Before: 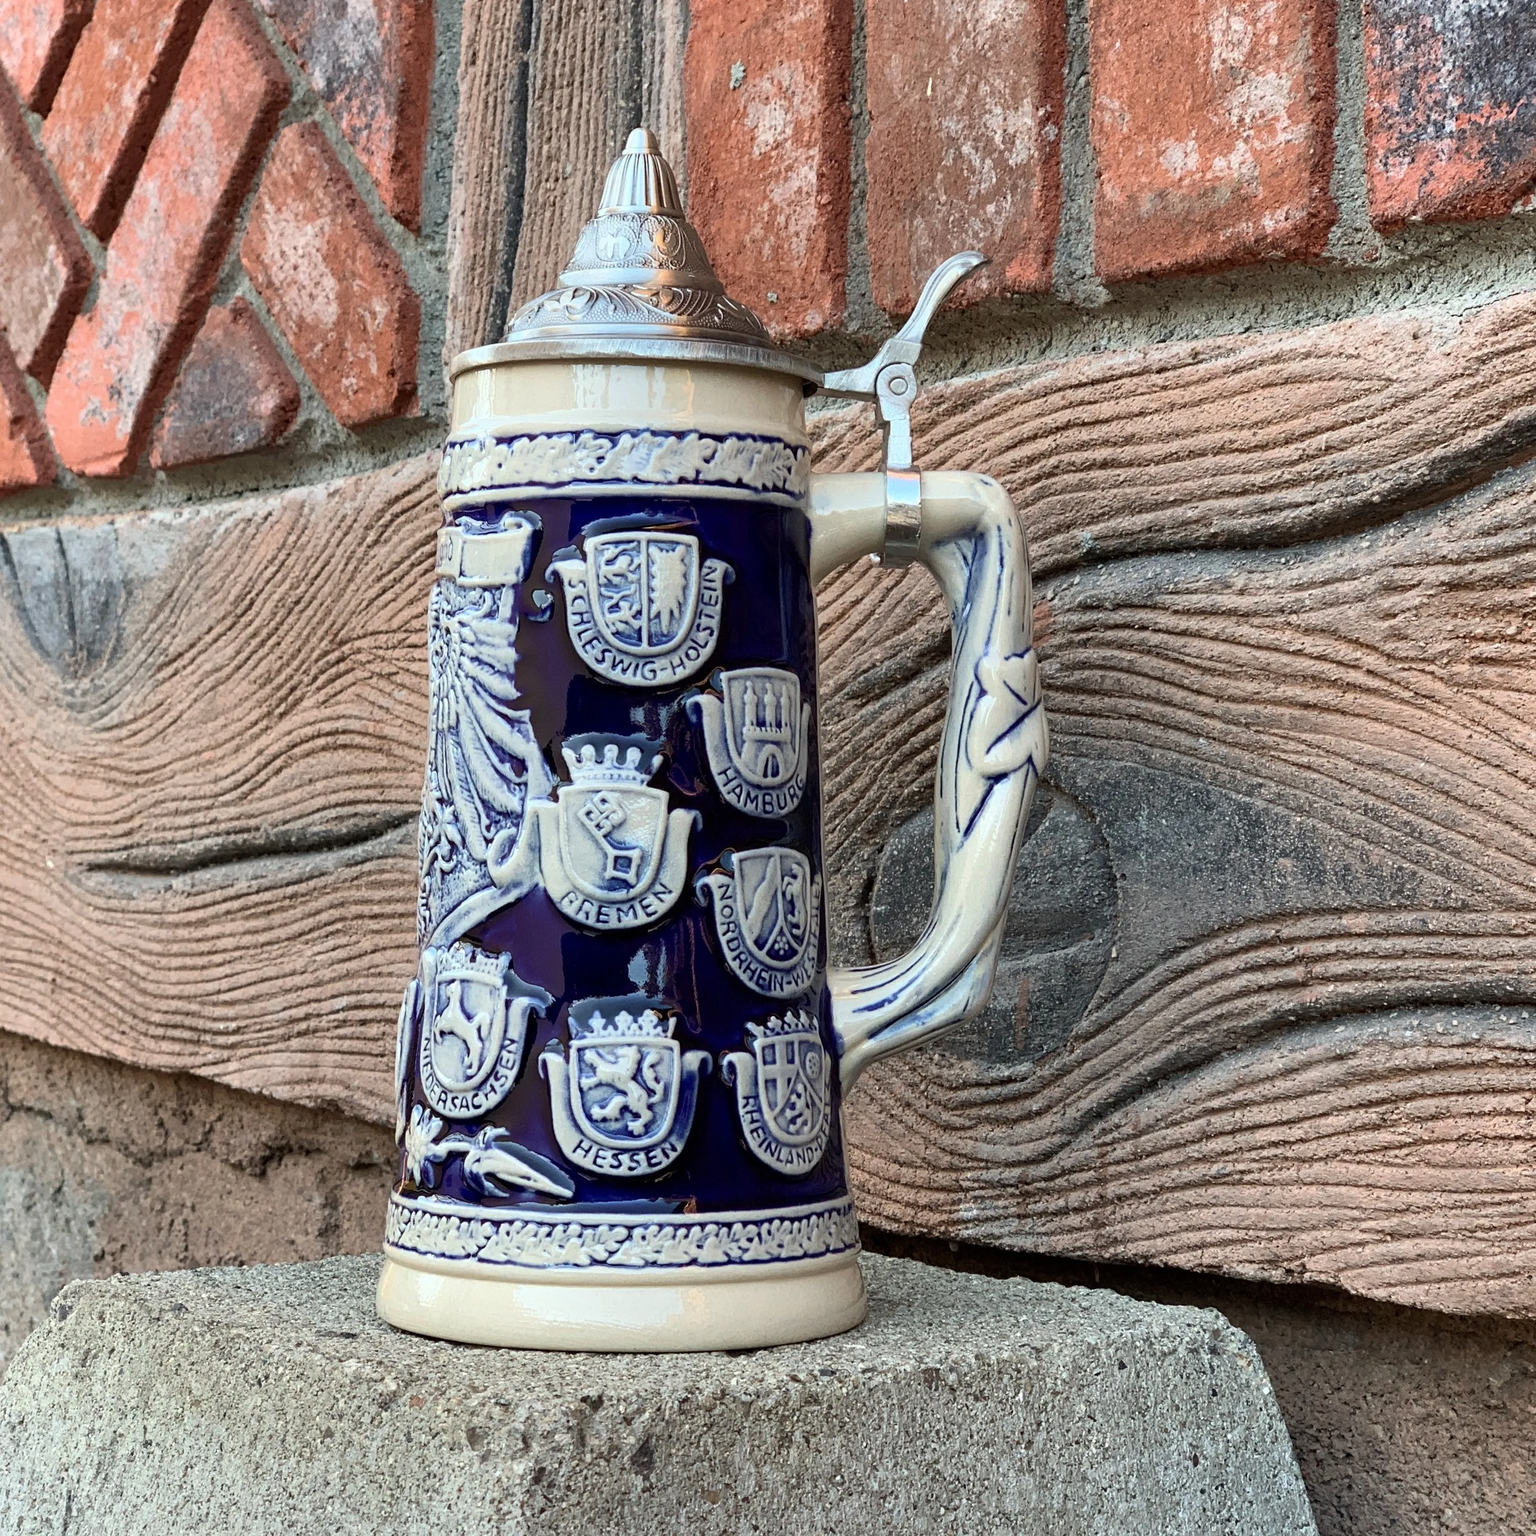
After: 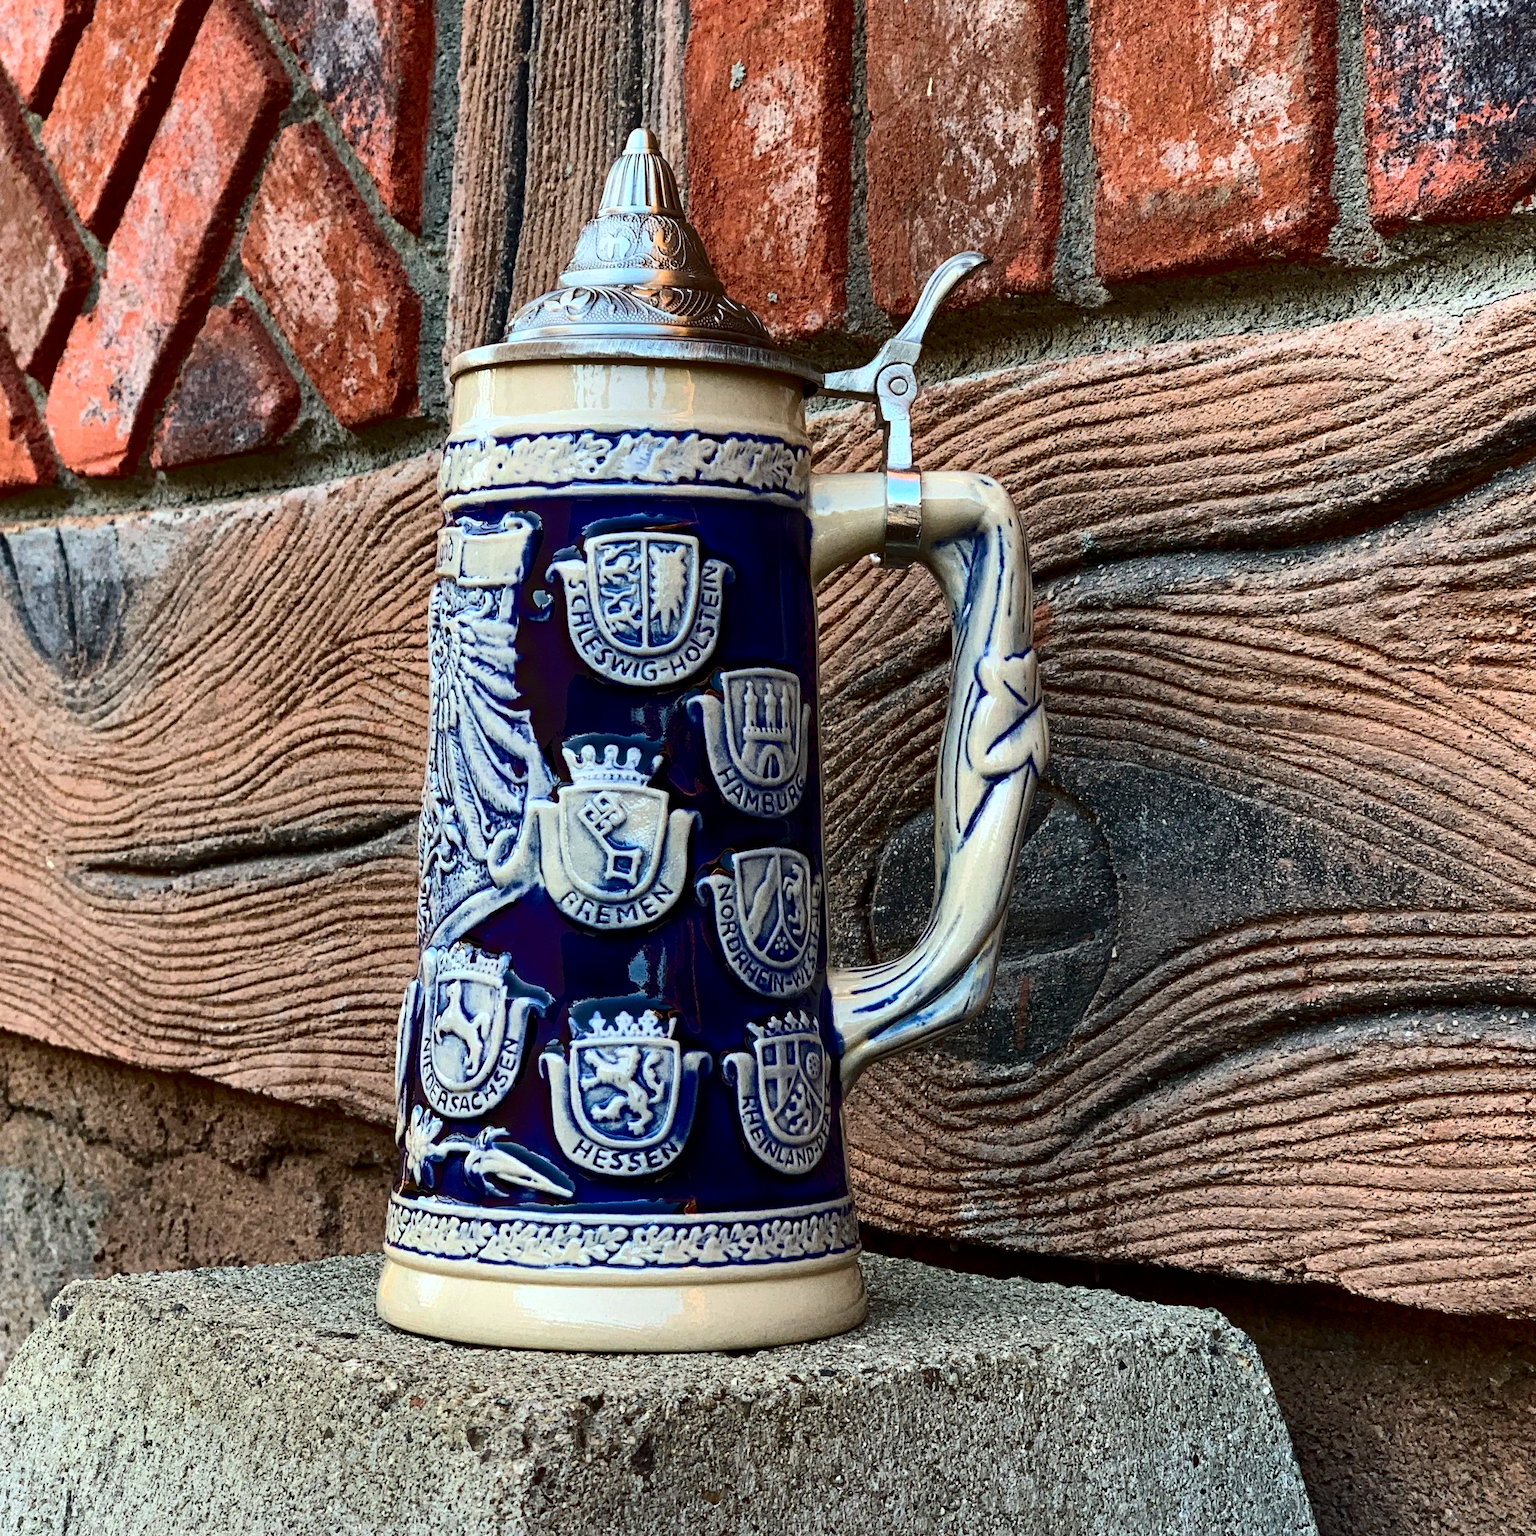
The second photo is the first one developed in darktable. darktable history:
color calibration: illuminant same as pipeline (D50), x 0.346, y 0.359, temperature 5002.42 K
contrast brightness saturation: contrast 0.22, brightness -0.19, saturation 0.24
haze removal: strength 0.29, distance 0.25, compatibility mode true, adaptive false
